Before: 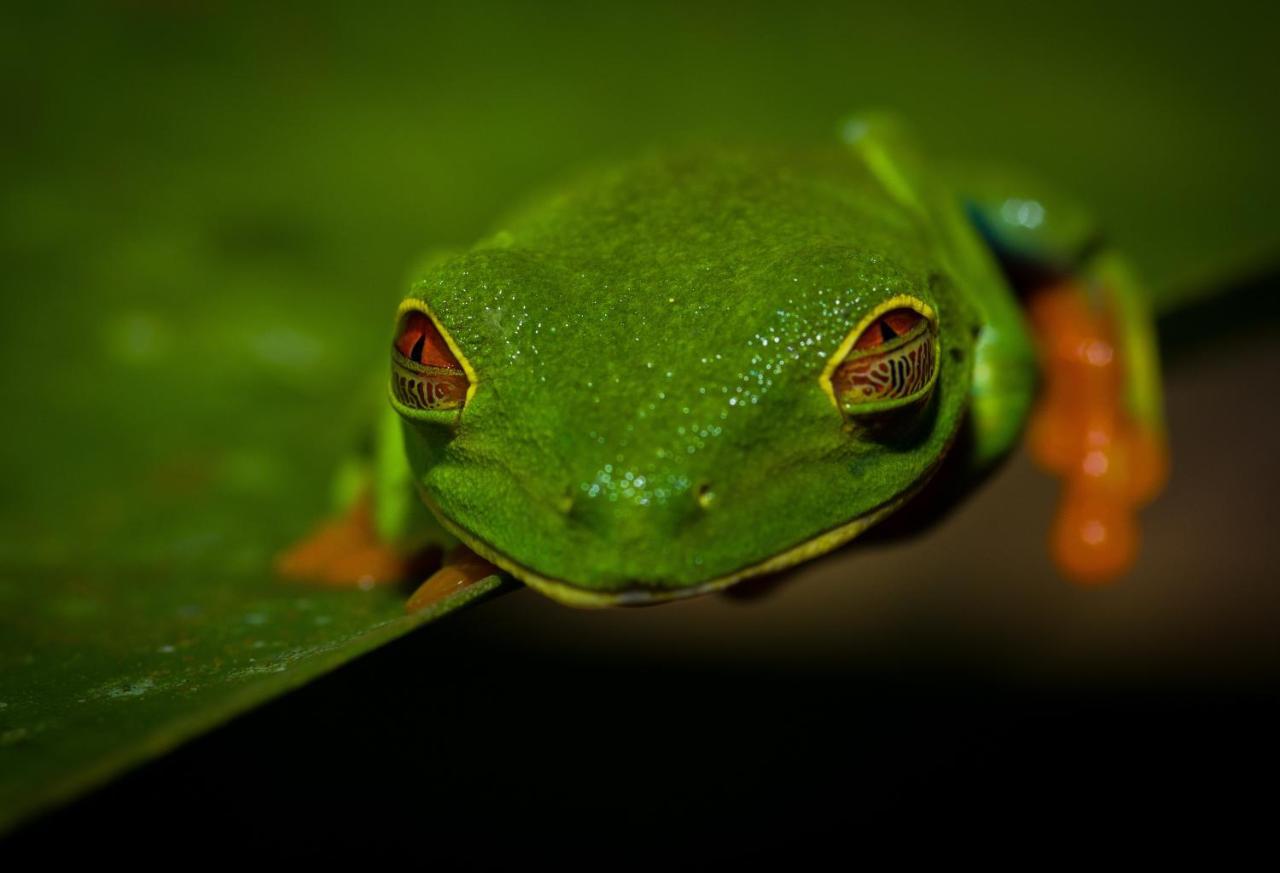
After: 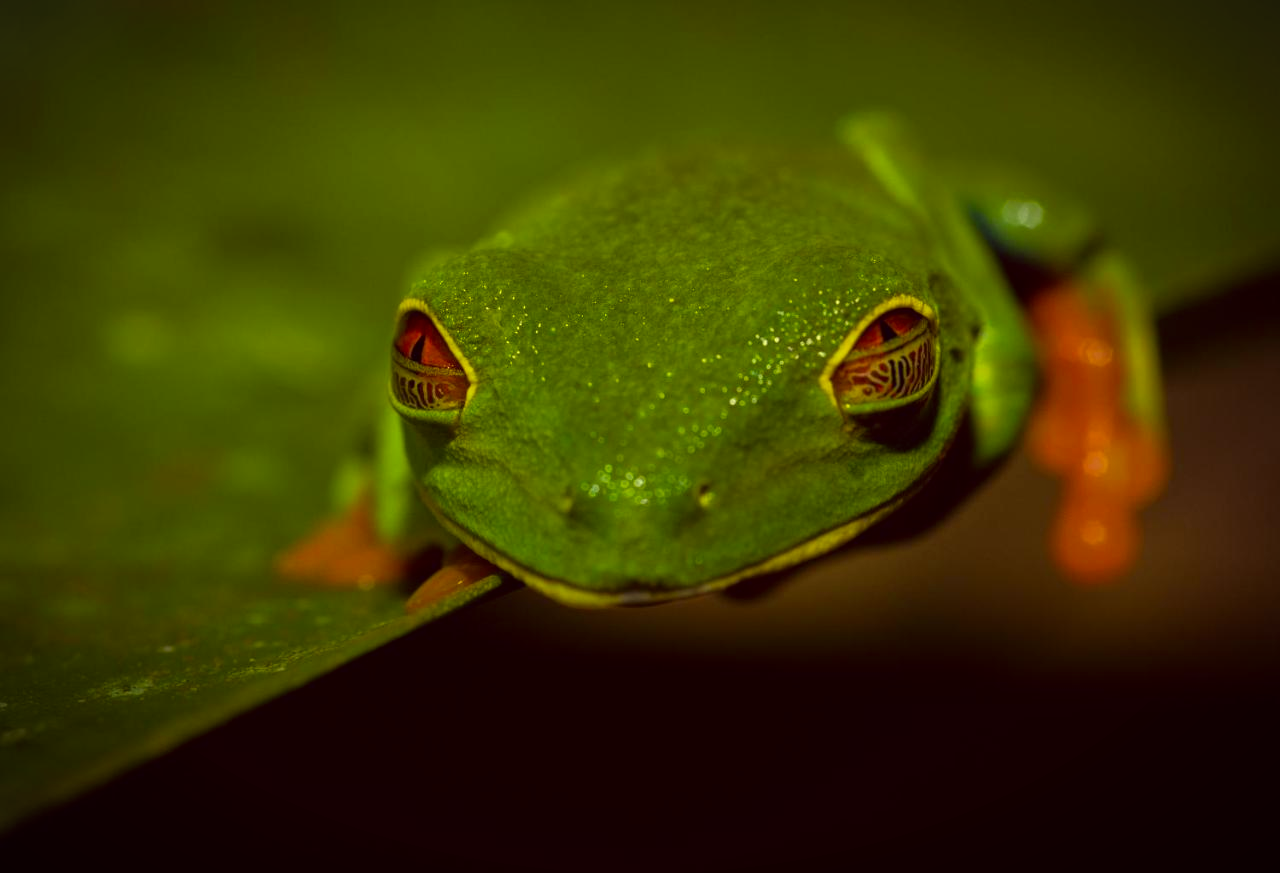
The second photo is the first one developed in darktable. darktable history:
color correction: highlights a* -0.482, highlights b* 40, shadows a* 9.8, shadows b* -0.161
vignetting: fall-off start 100%, fall-off radius 64.94%, automatic ratio true, unbound false
